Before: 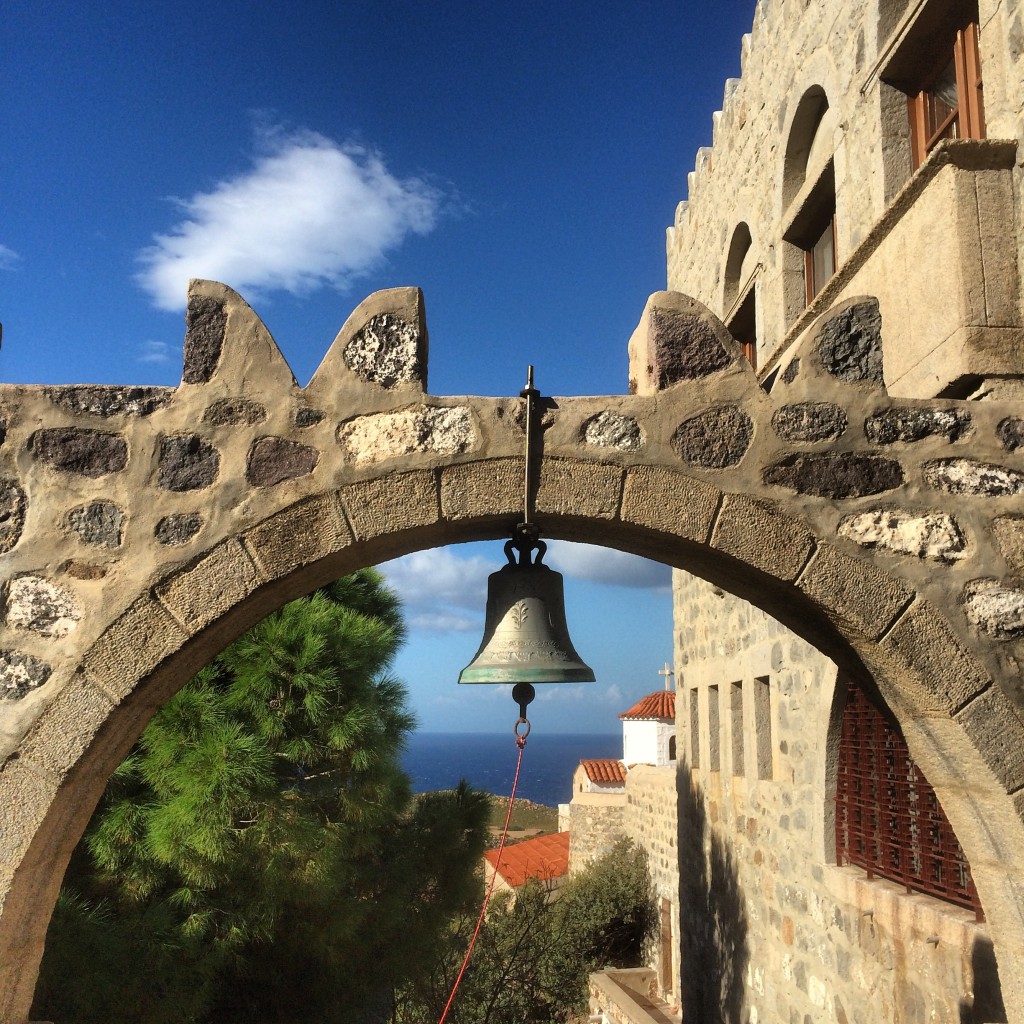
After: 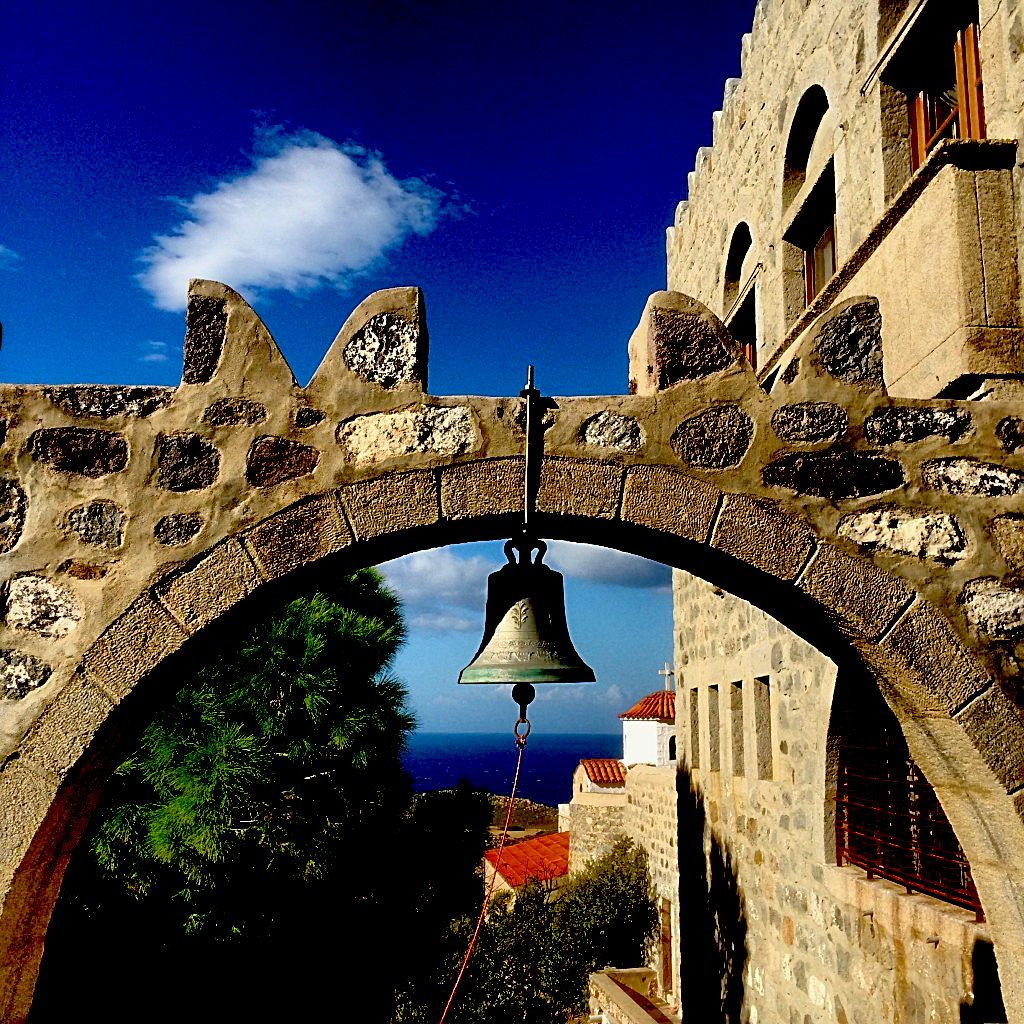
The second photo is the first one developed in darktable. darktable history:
exposure: black level correction 0.1, exposure -0.093 EV, compensate highlight preservation false
sharpen: on, module defaults
